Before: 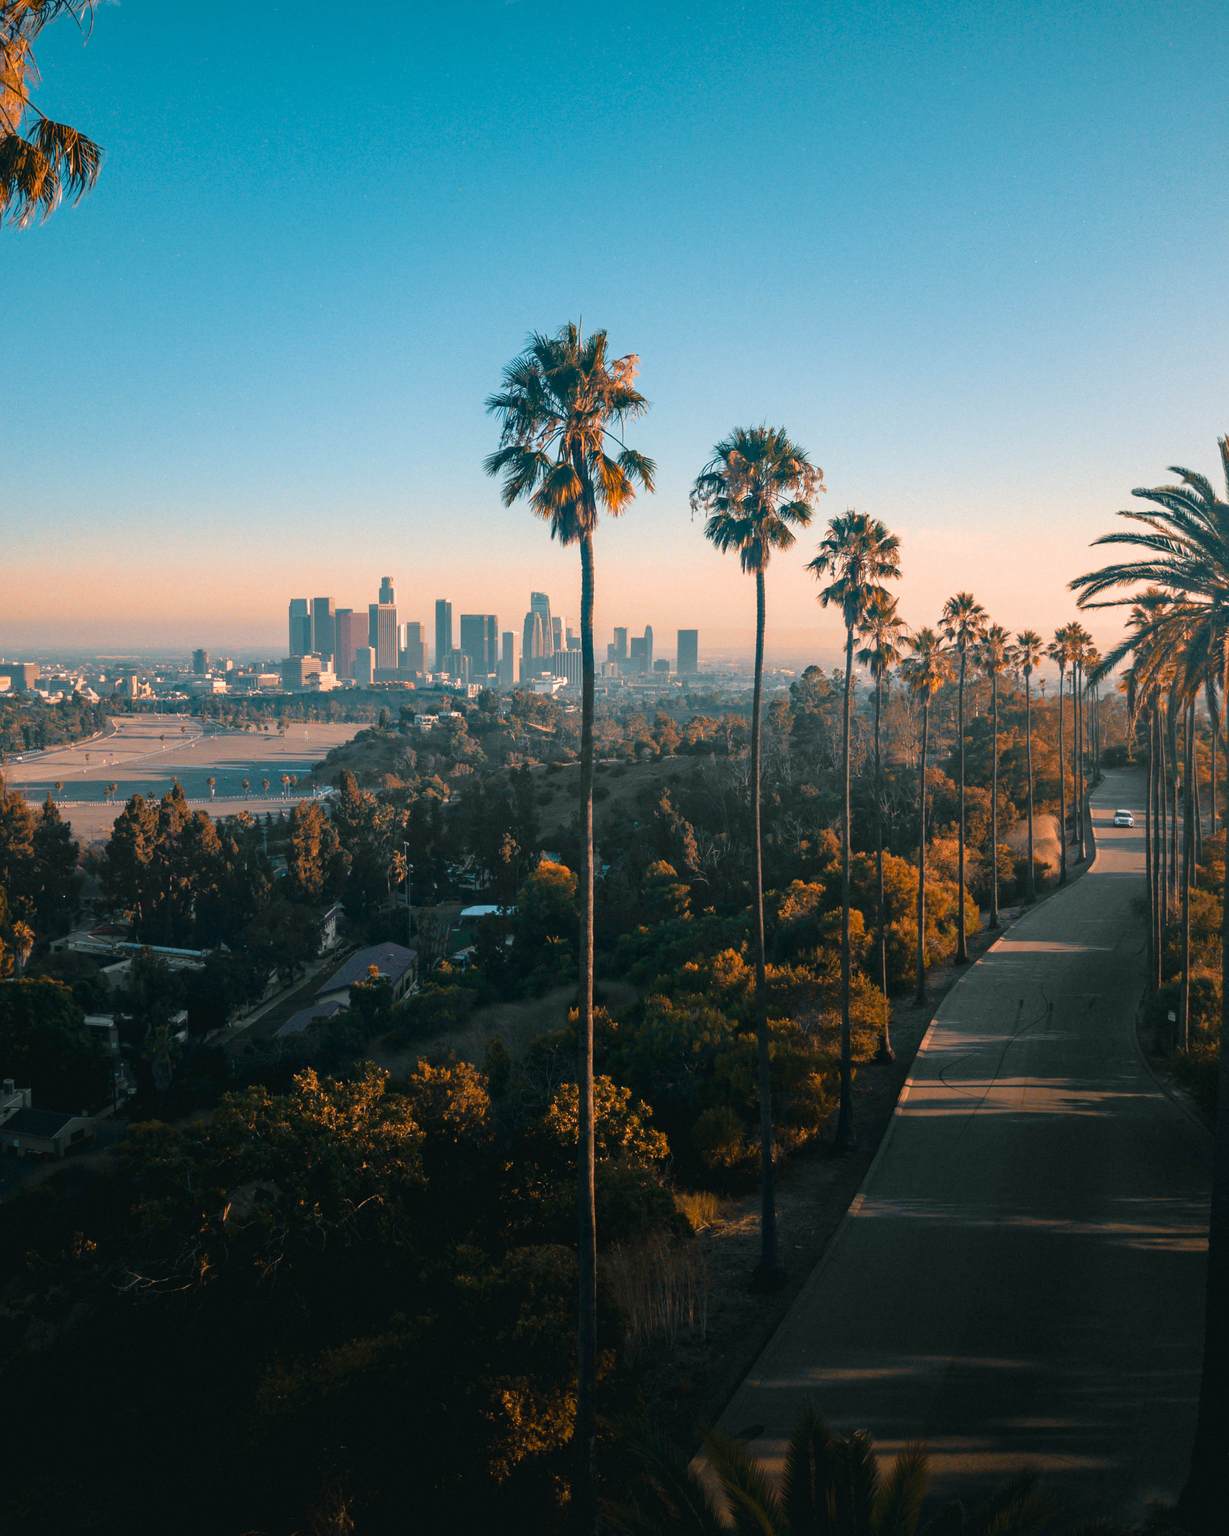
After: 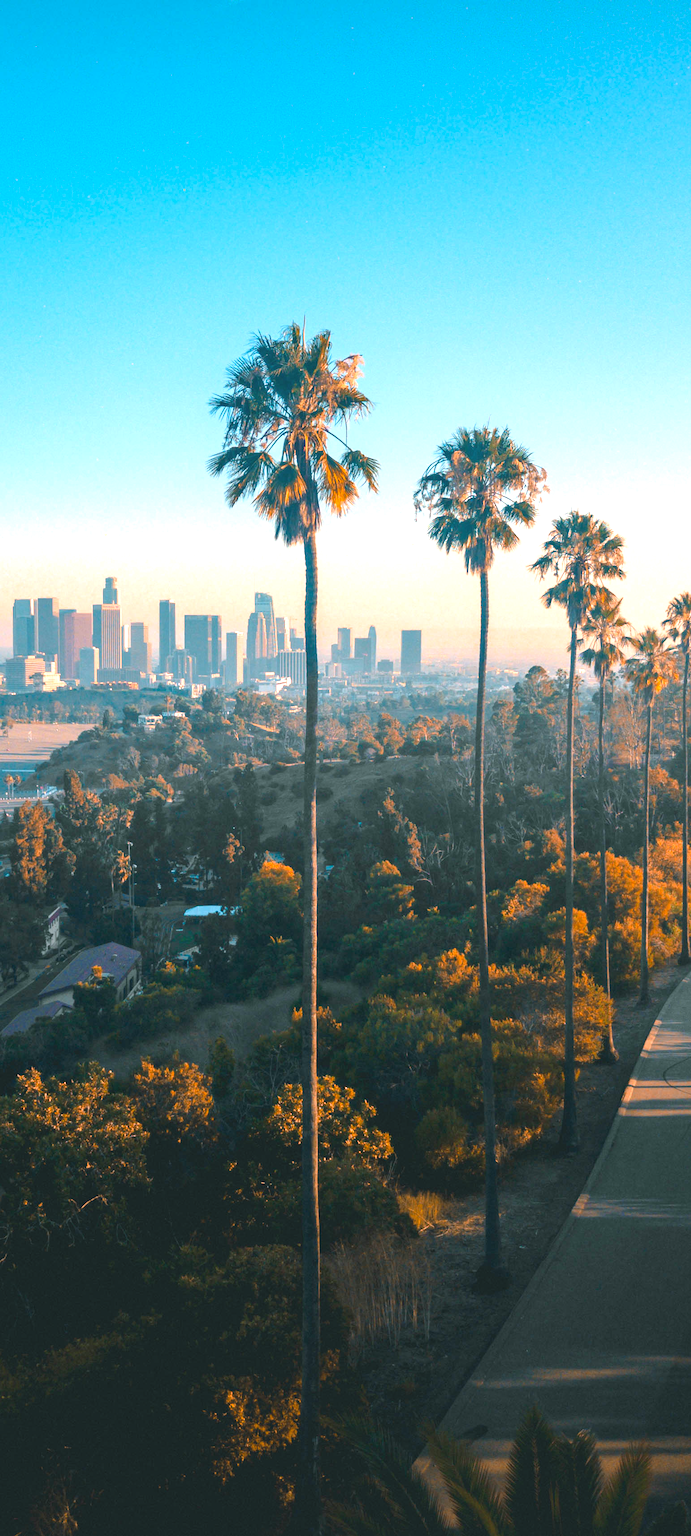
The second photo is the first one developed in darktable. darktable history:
crop and rotate: left 22.516%, right 21.234%
exposure: exposure 0.921 EV, compensate highlight preservation false
white balance: red 0.976, blue 1.04
contrast brightness saturation: contrast -0.1, brightness 0.05, saturation 0.08
